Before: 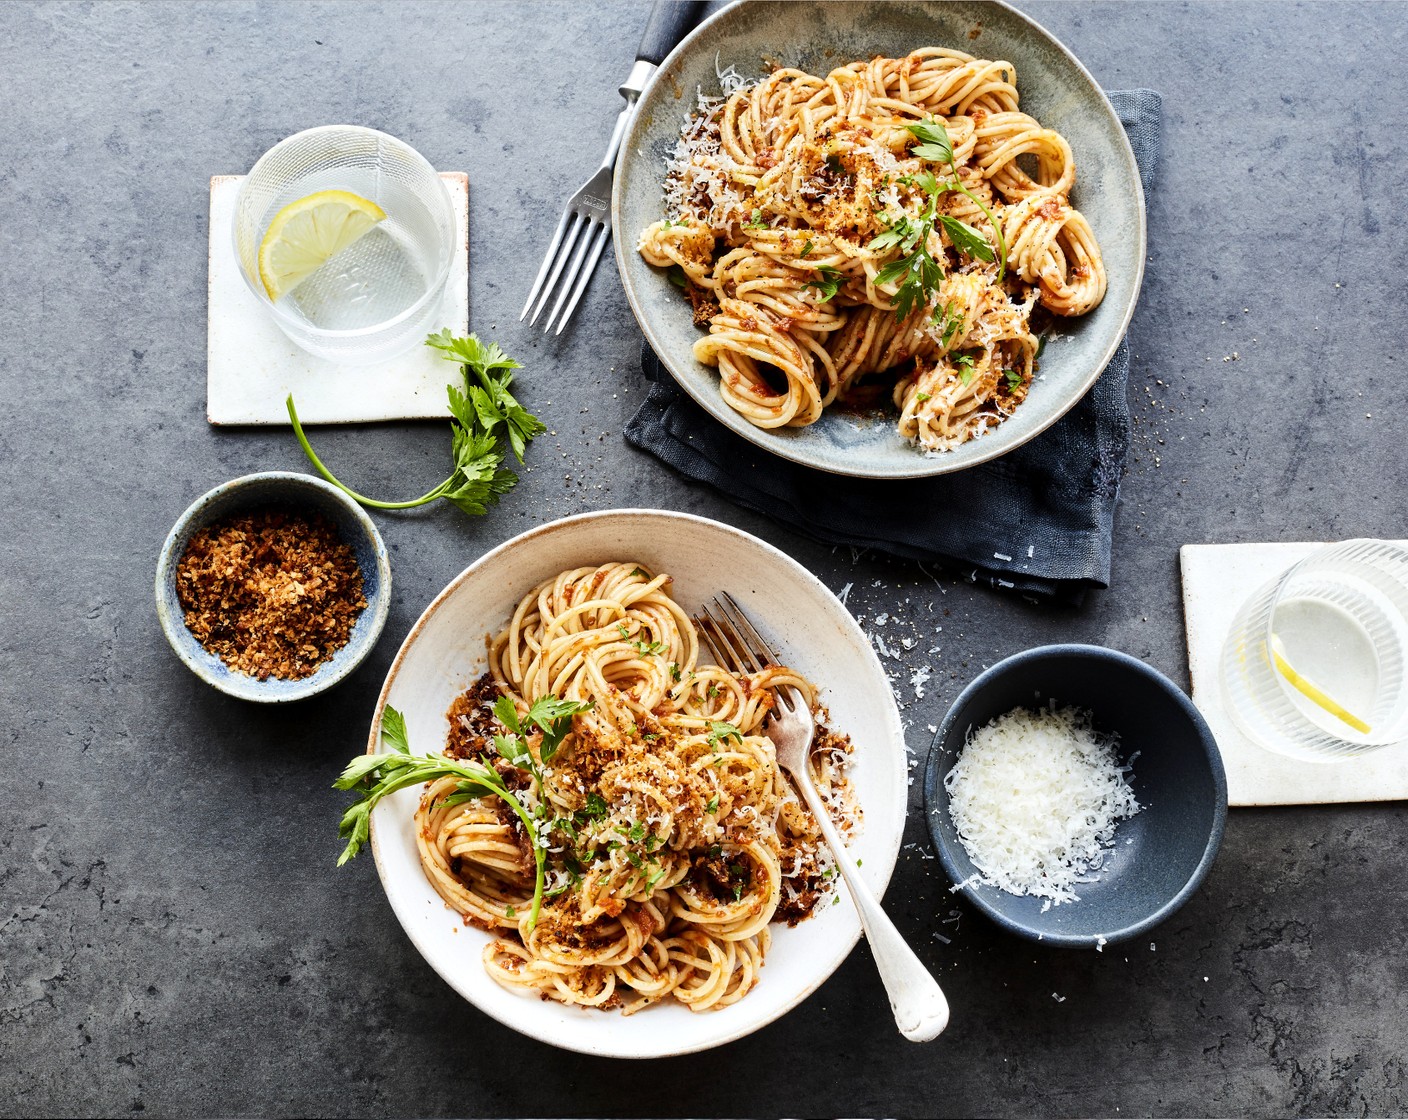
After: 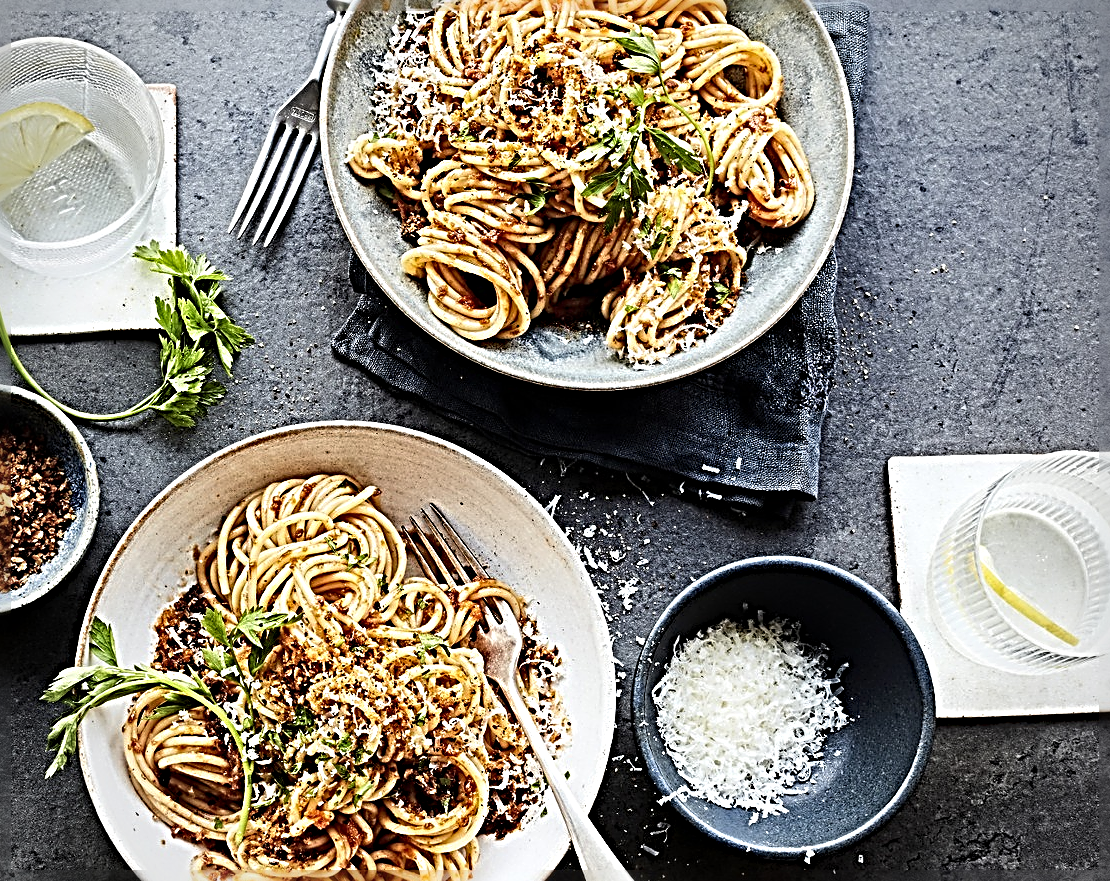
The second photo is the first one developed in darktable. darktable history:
vignetting: fall-off radius 60.92%
crop and rotate: left 20.74%, top 7.912%, right 0.375%, bottom 13.378%
exposure: compensate highlight preservation false
sharpen: radius 4.001, amount 2
